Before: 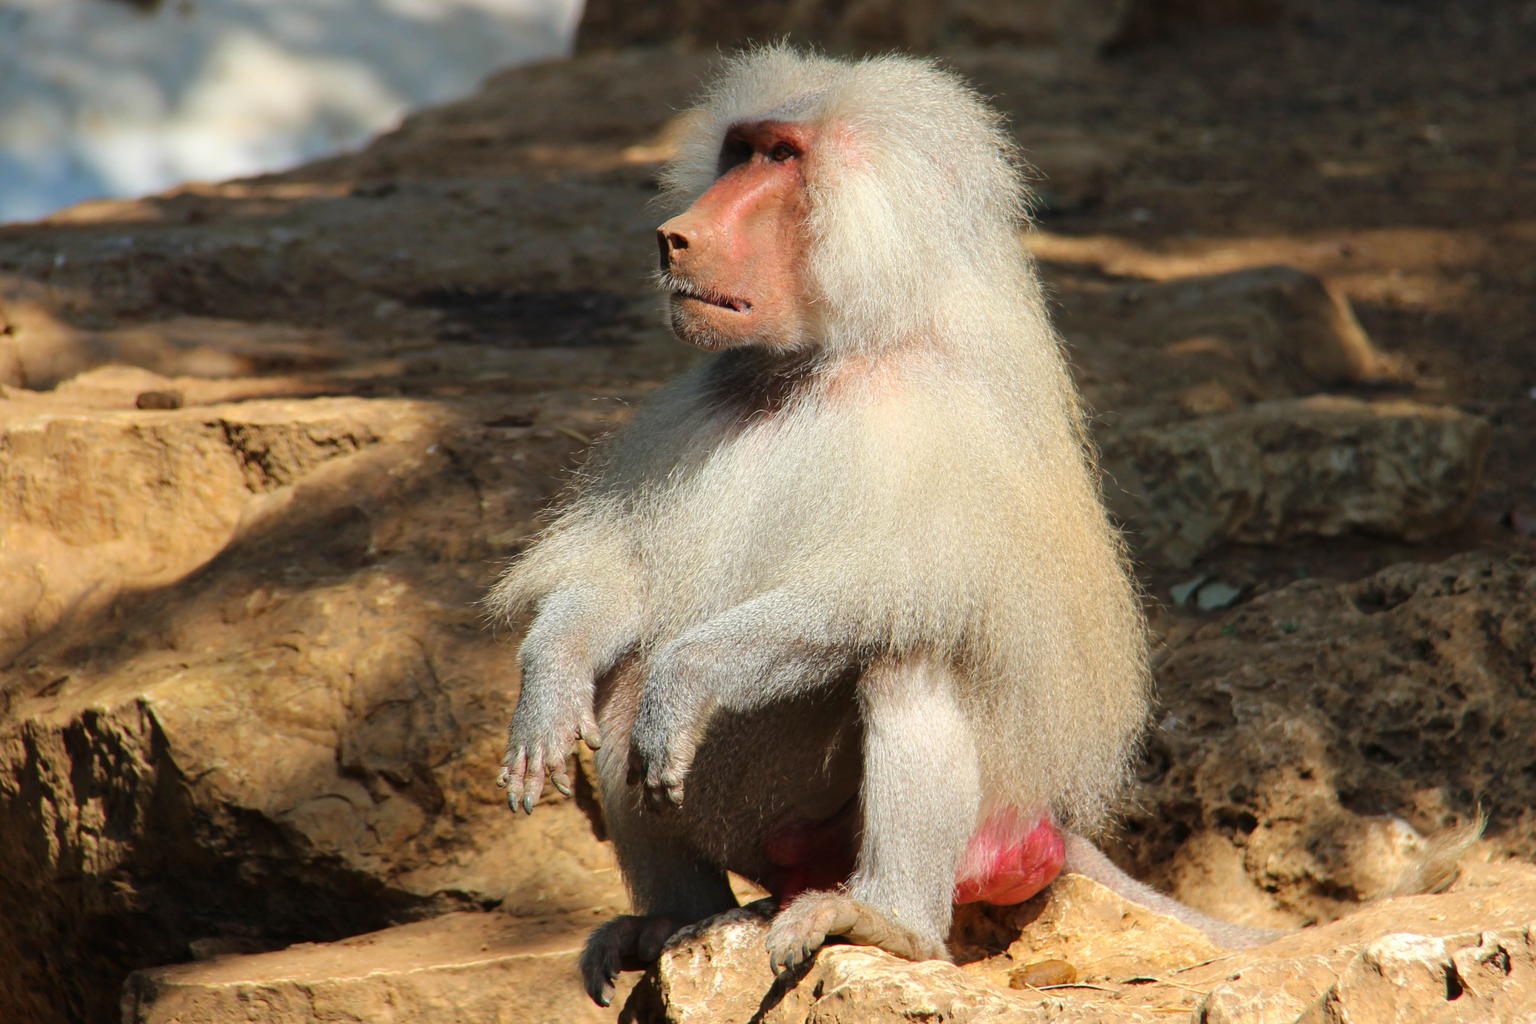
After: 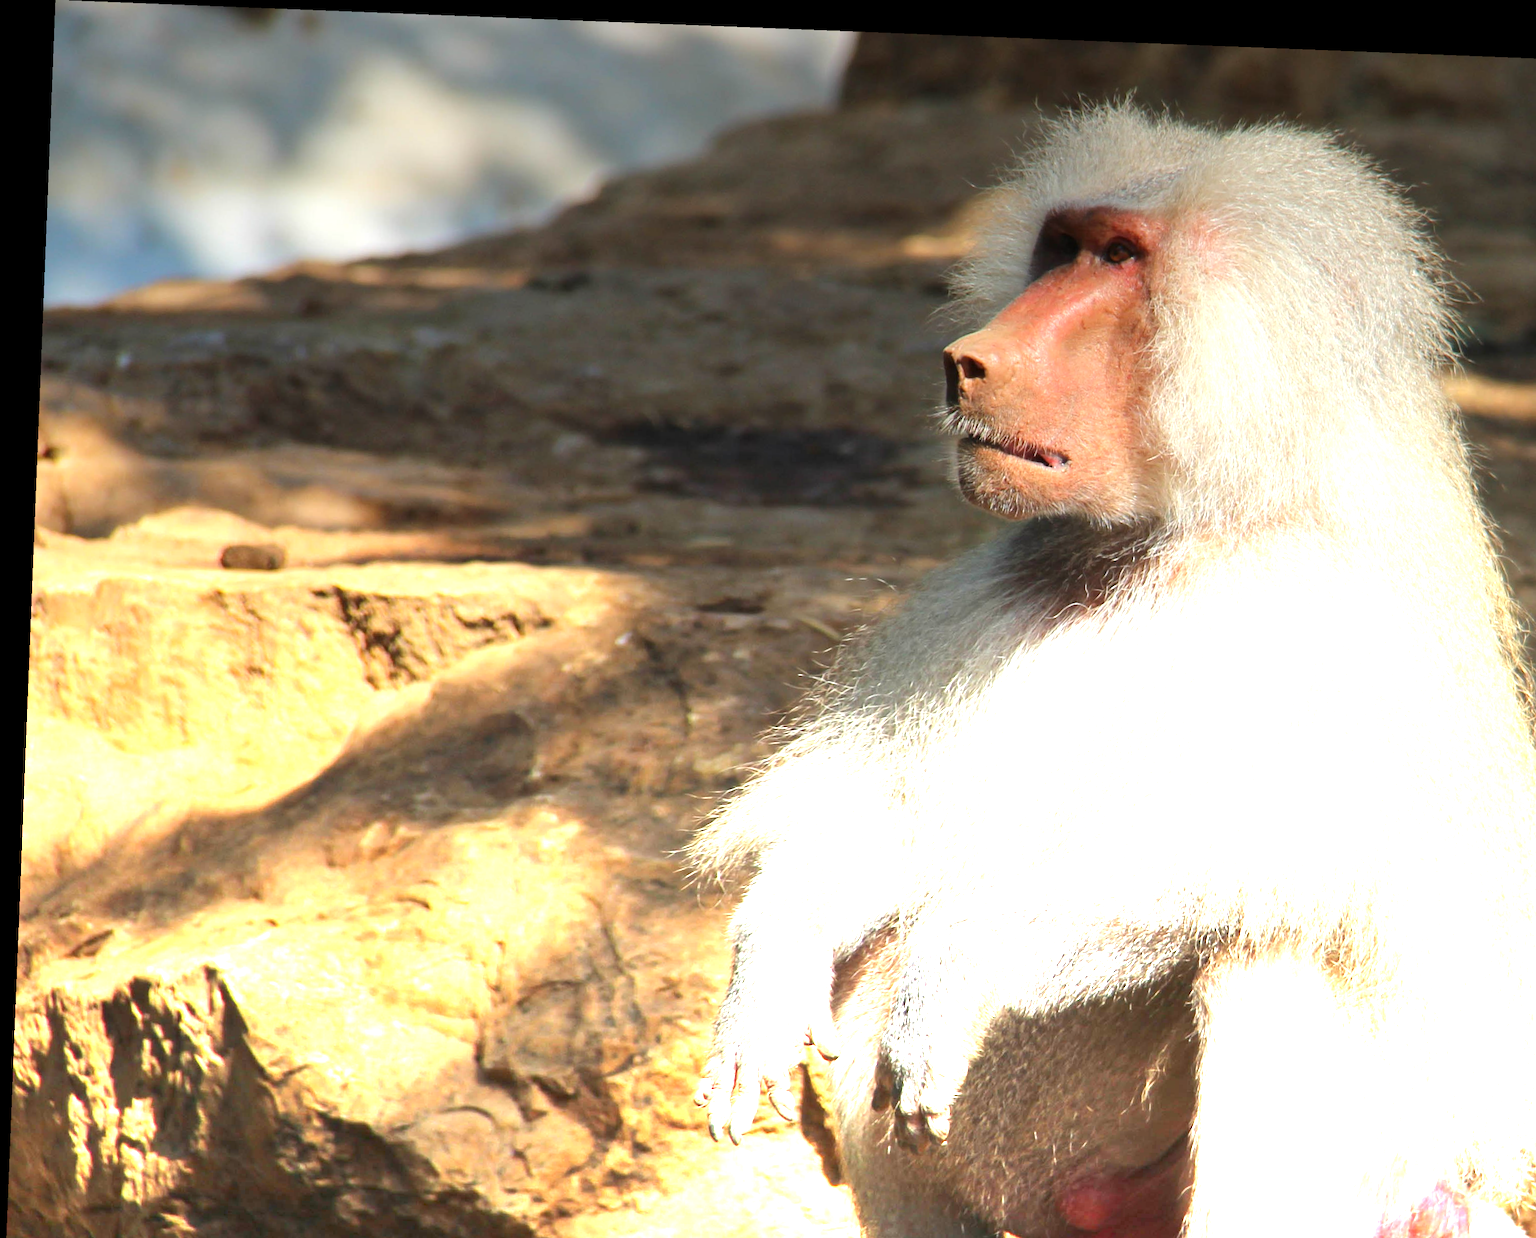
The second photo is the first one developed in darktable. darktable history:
levels: mode automatic, black 0.023%, white 99.97%, levels [0.062, 0.494, 0.925]
rotate and perspective: rotation 2.27°, automatic cropping off
graduated density: density -3.9 EV
crop: right 28.885%, bottom 16.626%
